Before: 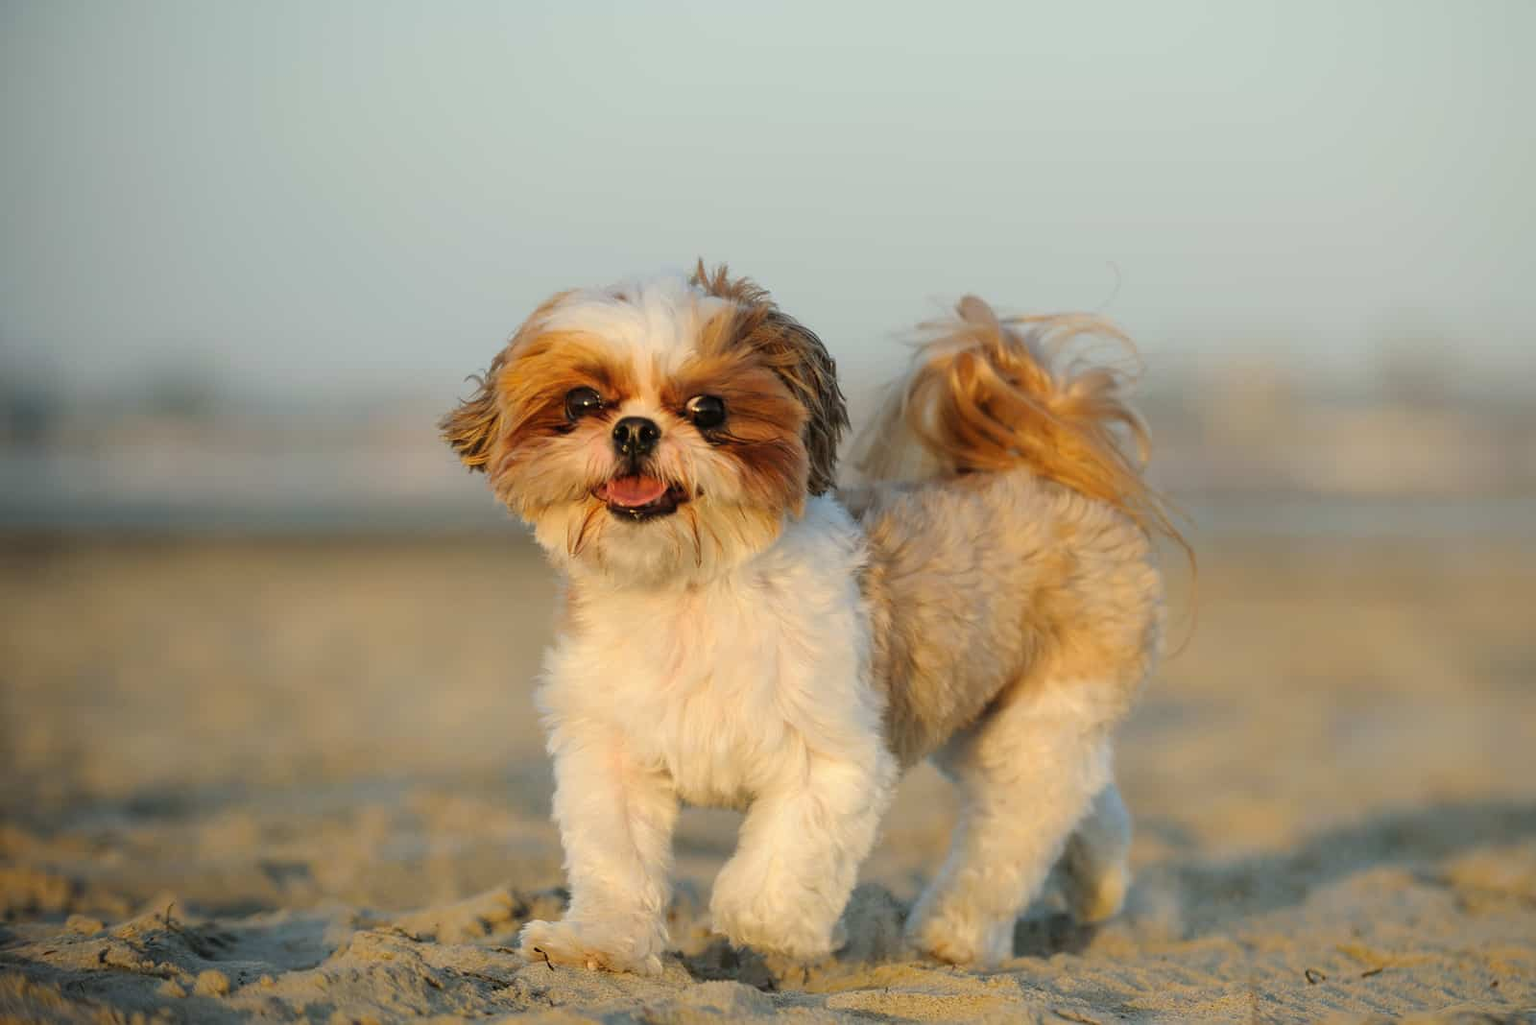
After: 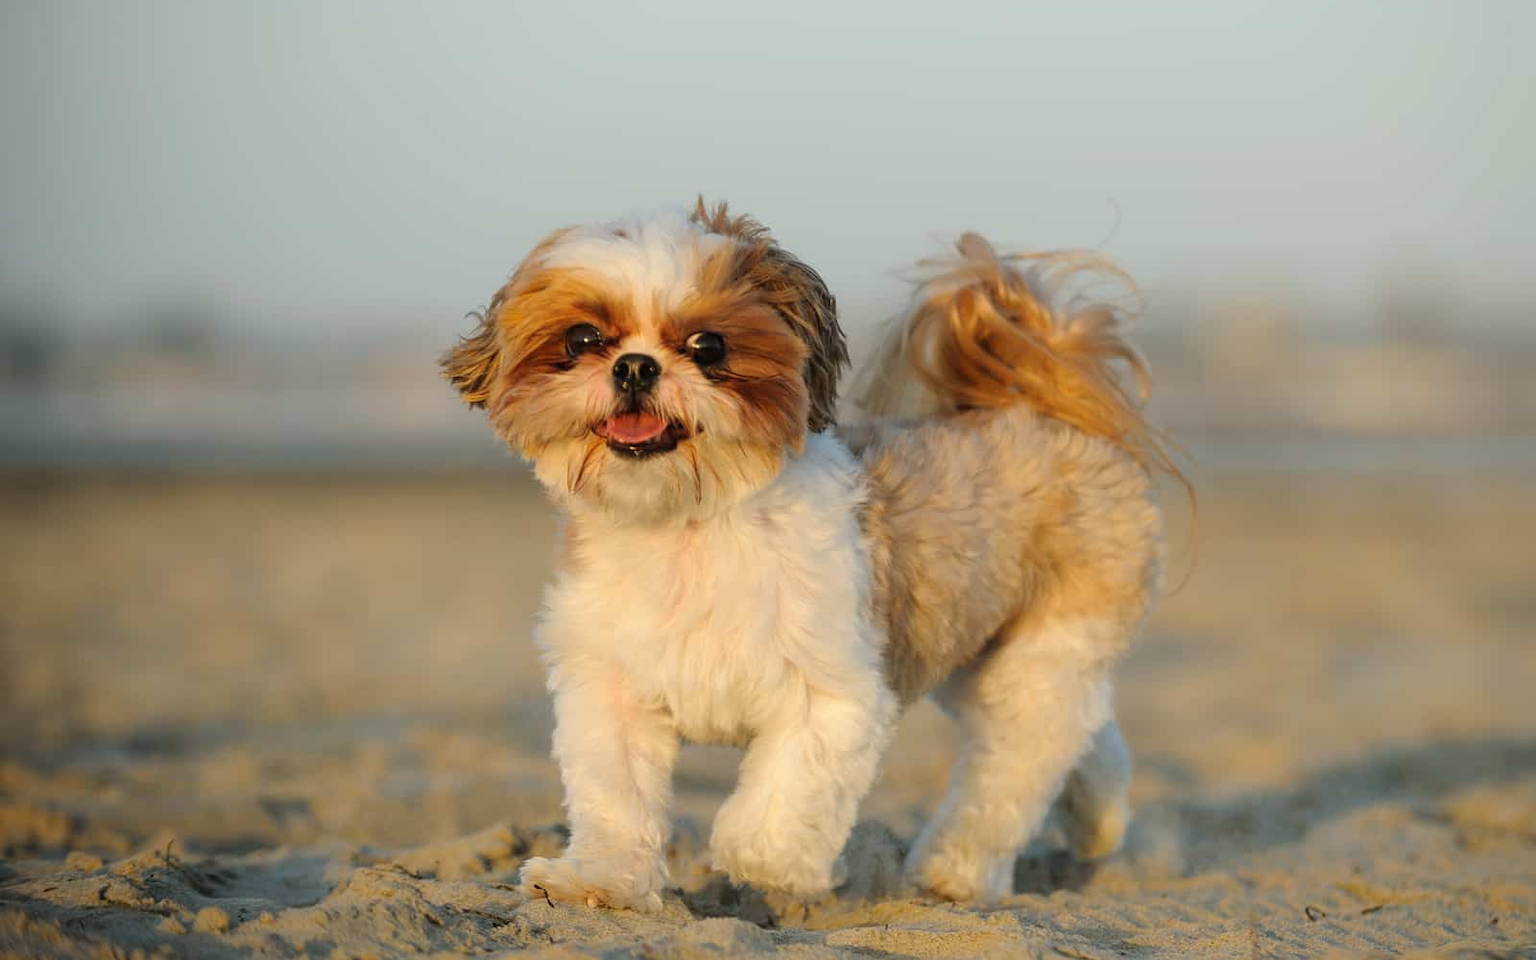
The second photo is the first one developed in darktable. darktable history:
crop and rotate: top 6.257%
